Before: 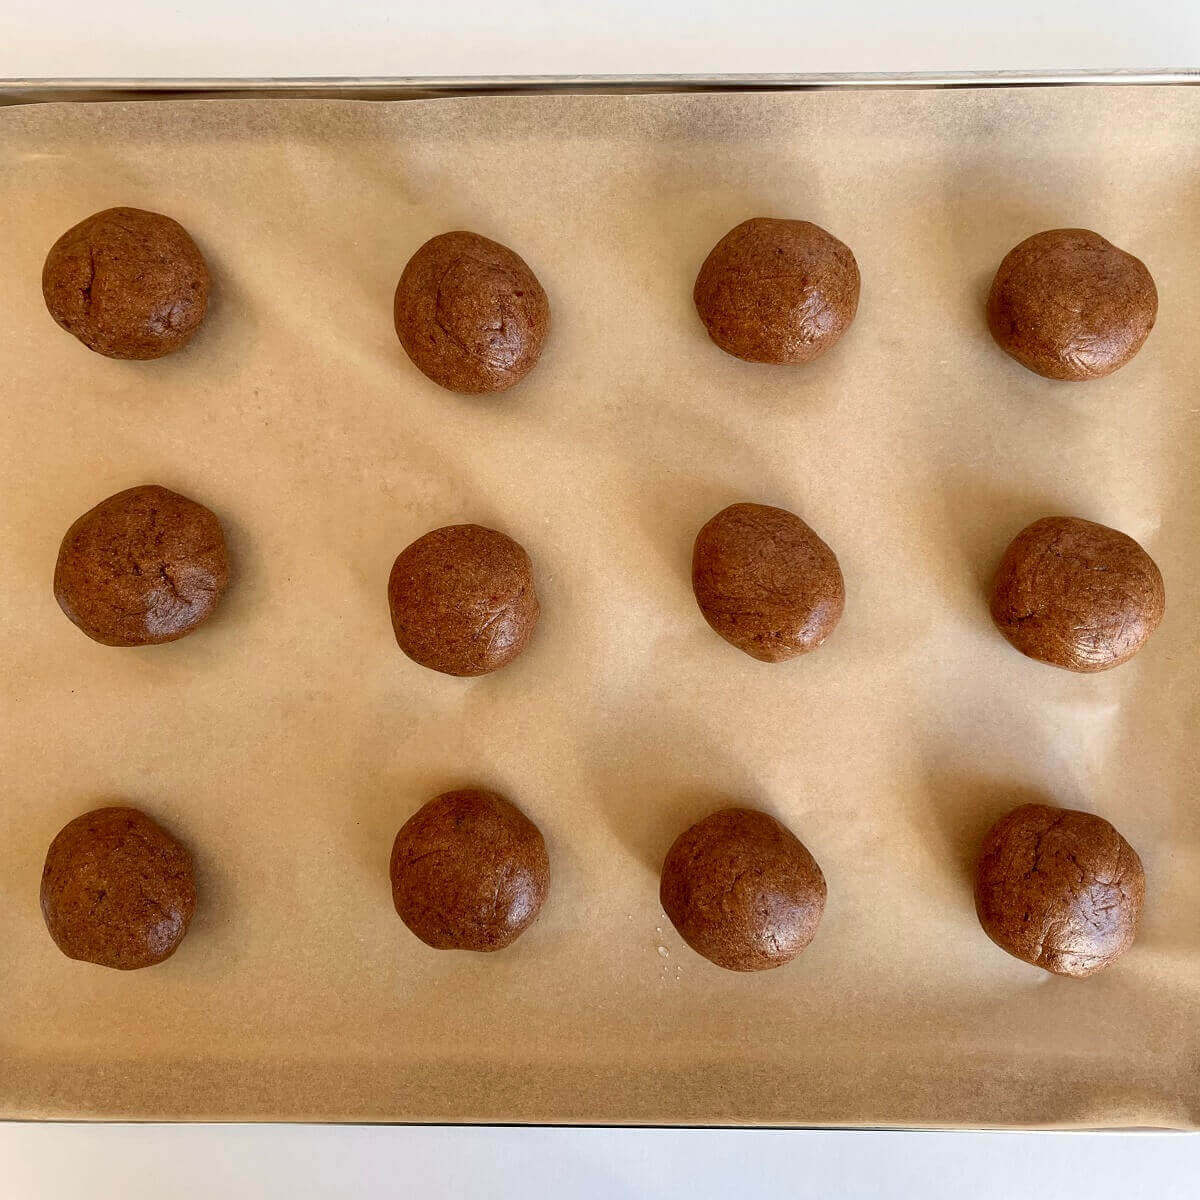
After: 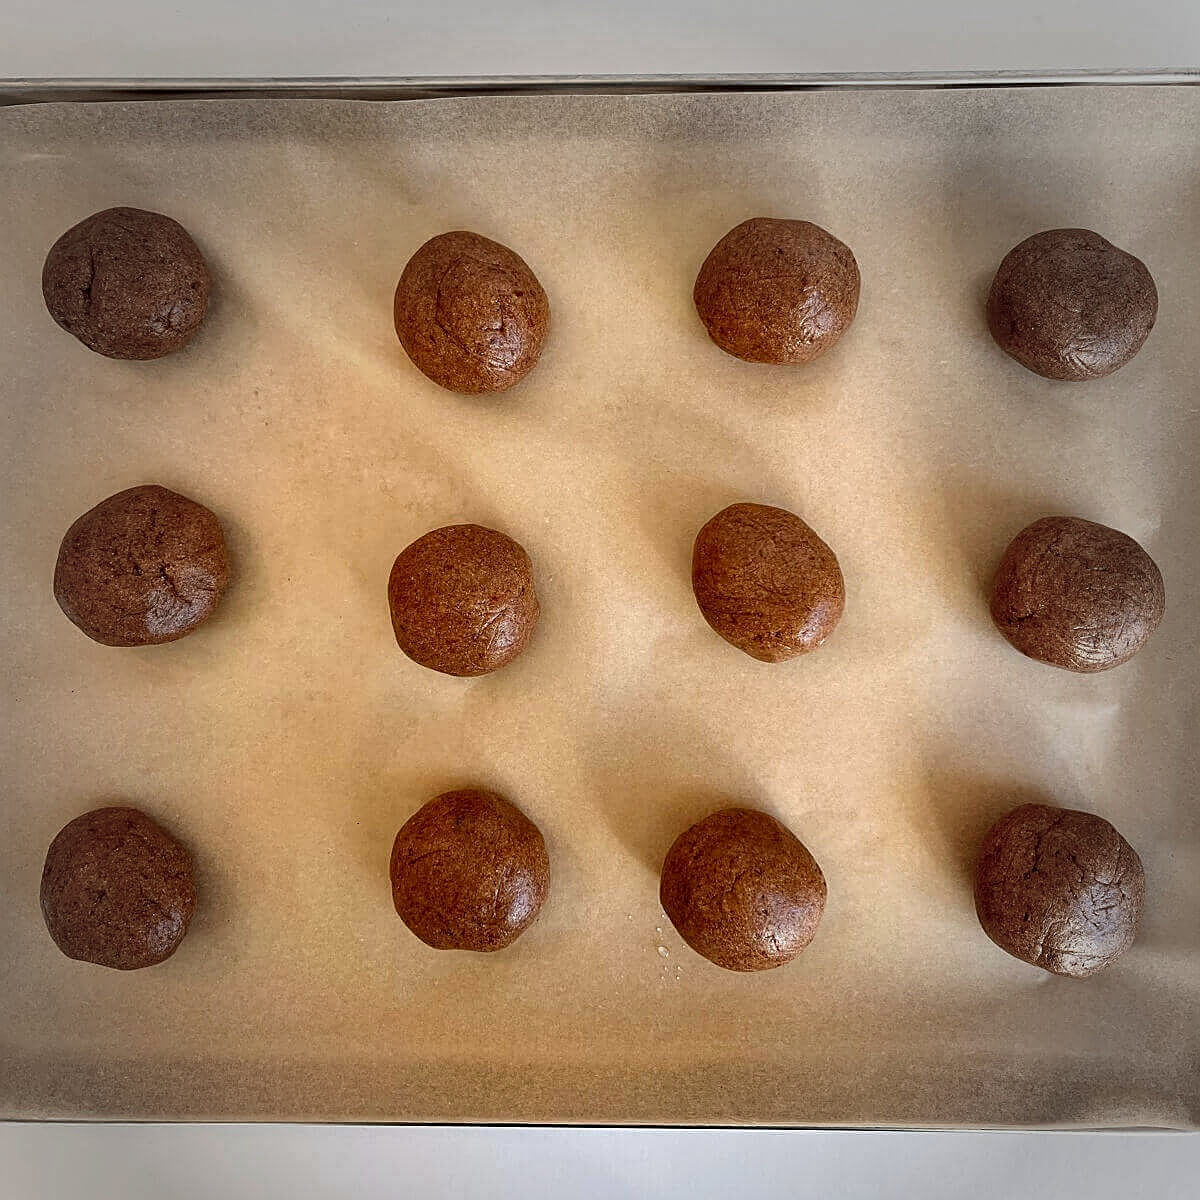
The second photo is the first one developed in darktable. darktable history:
sharpen: on, module defaults
vignetting: fall-off start 64.63%, center (-0.034, 0.148), width/height ratio 0.881
local contrast: highlights 100%, shadows 100%, detail 120%, midtone range 0.2
